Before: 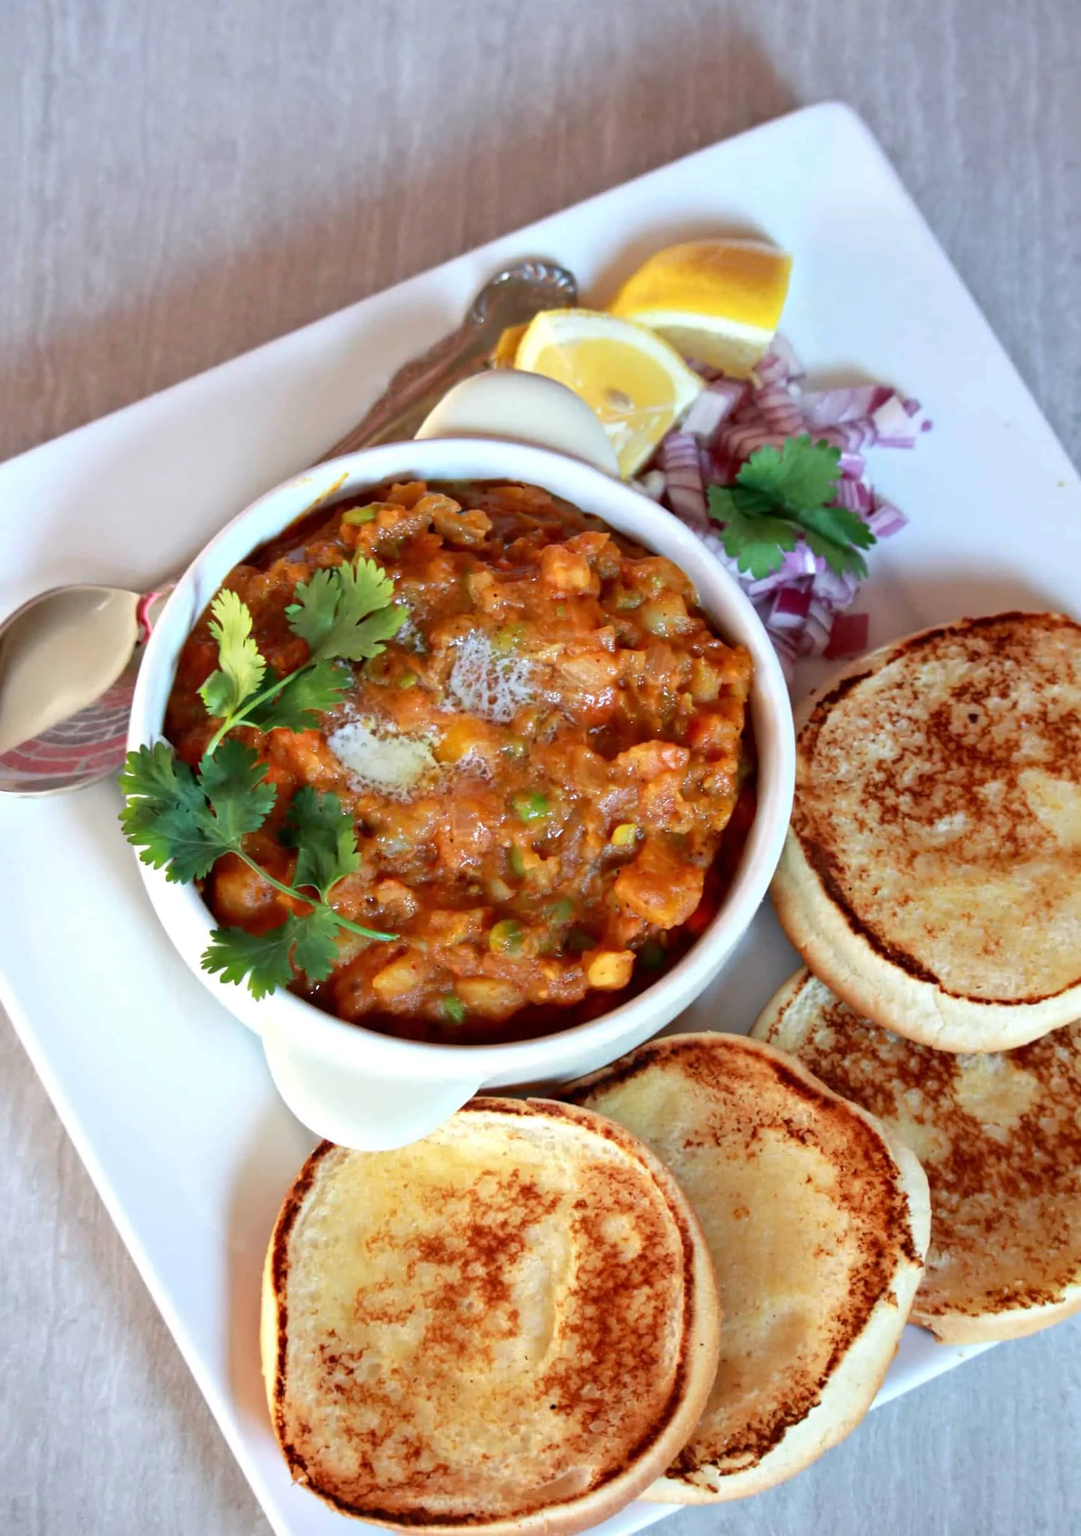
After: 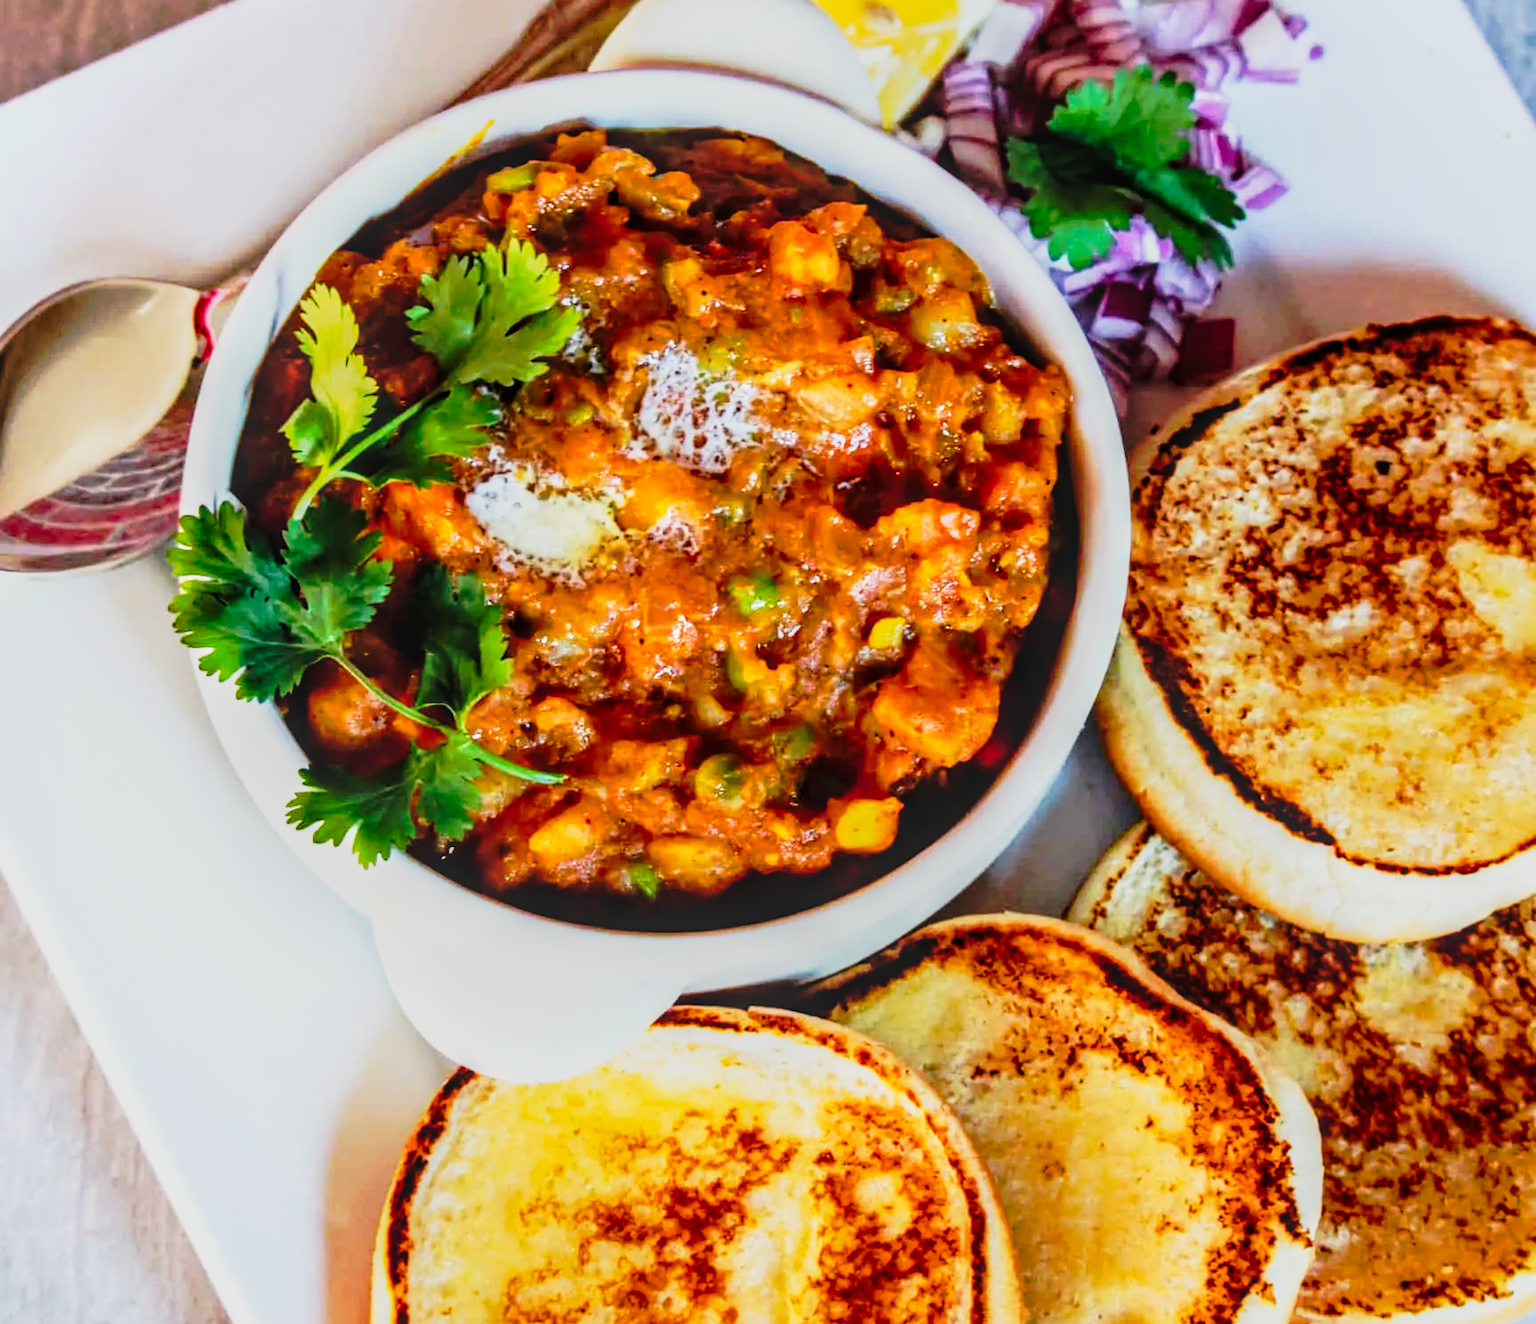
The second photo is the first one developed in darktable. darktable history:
local contrast: highlights 3%, shadows 3%, detail 133%
crop and rotate: top 25.351%, bottom 13.936%
color balance rgb: perceptual saturation grading › global saturation 25.022%
filmic rgb: black relative exposure -8.02 EV, white relative exposure 4.04 EV, threshold 2.94 EV, hardness 4.18, contrast 1.365, enable highlight reconstruction true
tone curve: curves: ch0 [(0, 0) (0.081, 0.044) (0.192, 0.125) (0.283, 0.238) (0.416, 0.449) (0.495, 0.524) (0.661, 0.756) (0.788, 0.87) (1, 0.951)]; ch1 [(0, 0) (0.161, 0.092) (0.35, 0.33) (0.392, 0.392) (0.427, 0.426) (0.479, 0.472) (0.505, 0.497) (0.521, 0.524) (0.567, 0.56) (0.583, 0.592) (0.625, 0.627) (0.678, 0.733) (1, 1)]; ch2 [(0, 0) (0.346, 0.362) (0.404, 0.427) (0.502, 0.499) (0.531, 0.523) (0.544, 0.561) (0.58, 0.59) (0.629, 0.642) (0.717, 0.678) (1, 1)], preserve colors none
haze removal: compatibility mode true, adaptive false
exposure: compensate highlight preservation false
